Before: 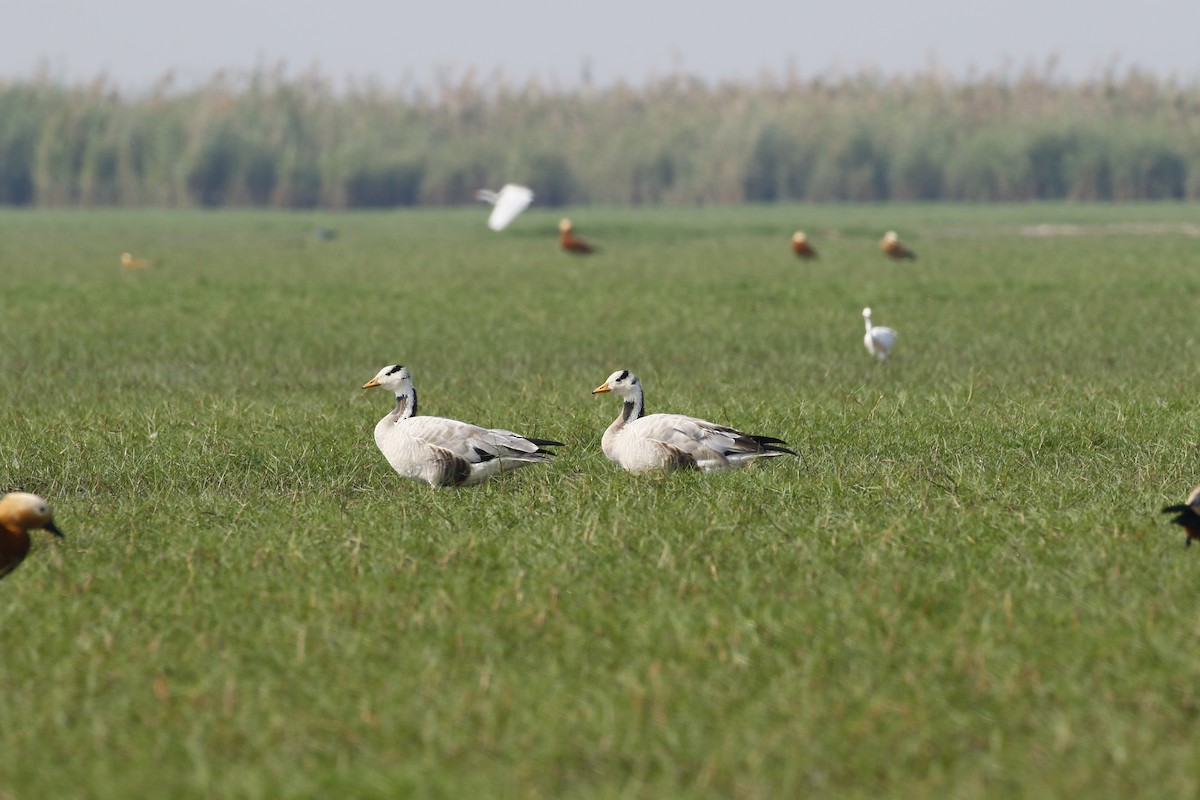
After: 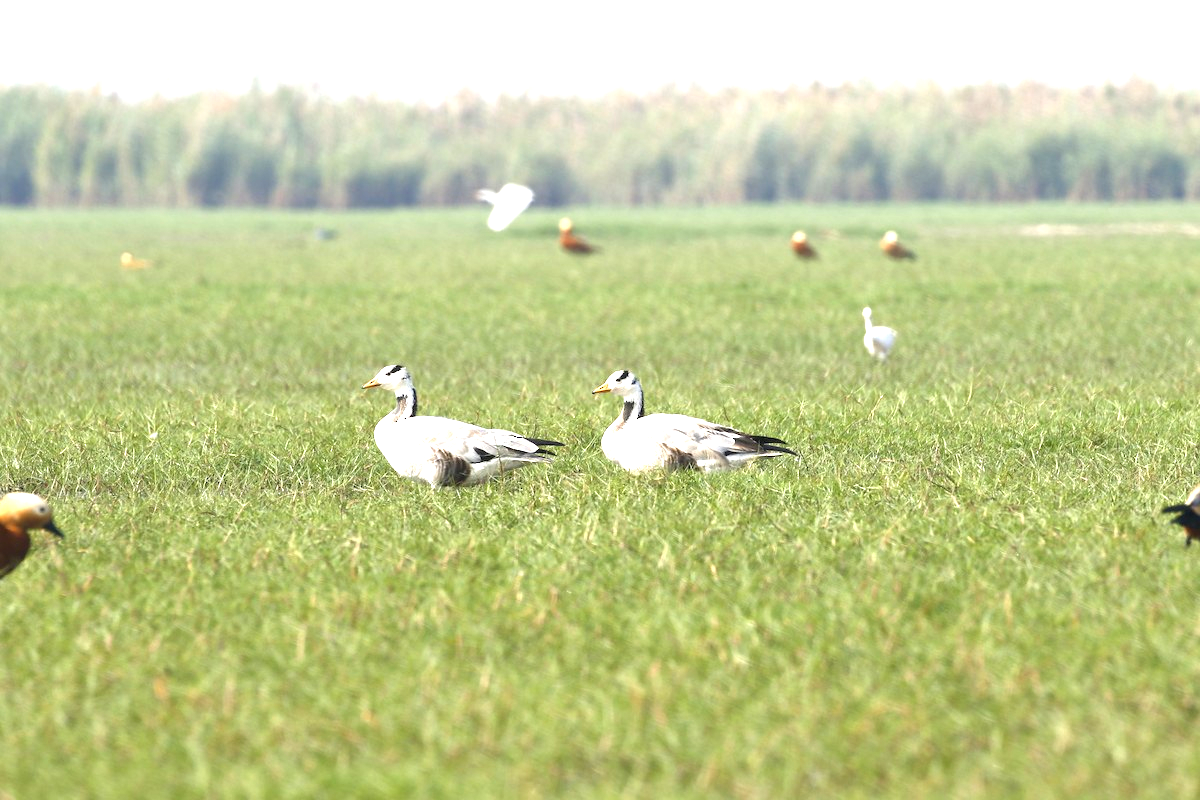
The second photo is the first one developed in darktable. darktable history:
exposure: black level correction 0, exposure 1.472 EV, compensate highlight preservation false
